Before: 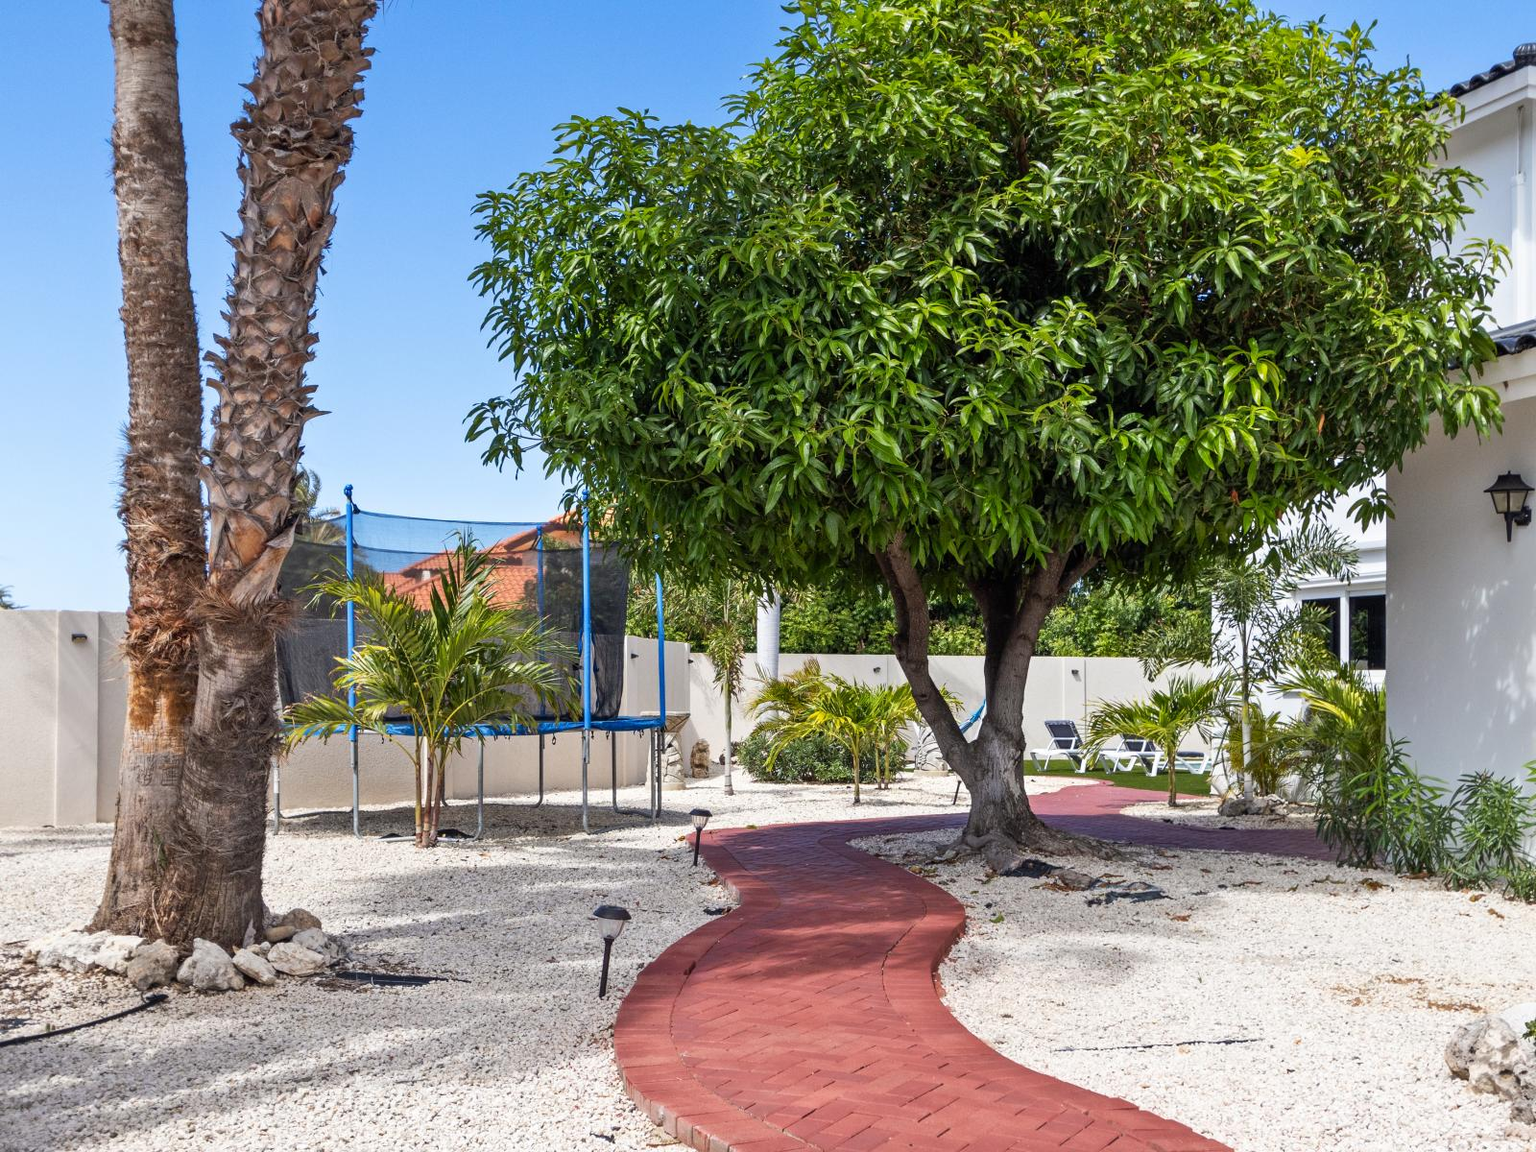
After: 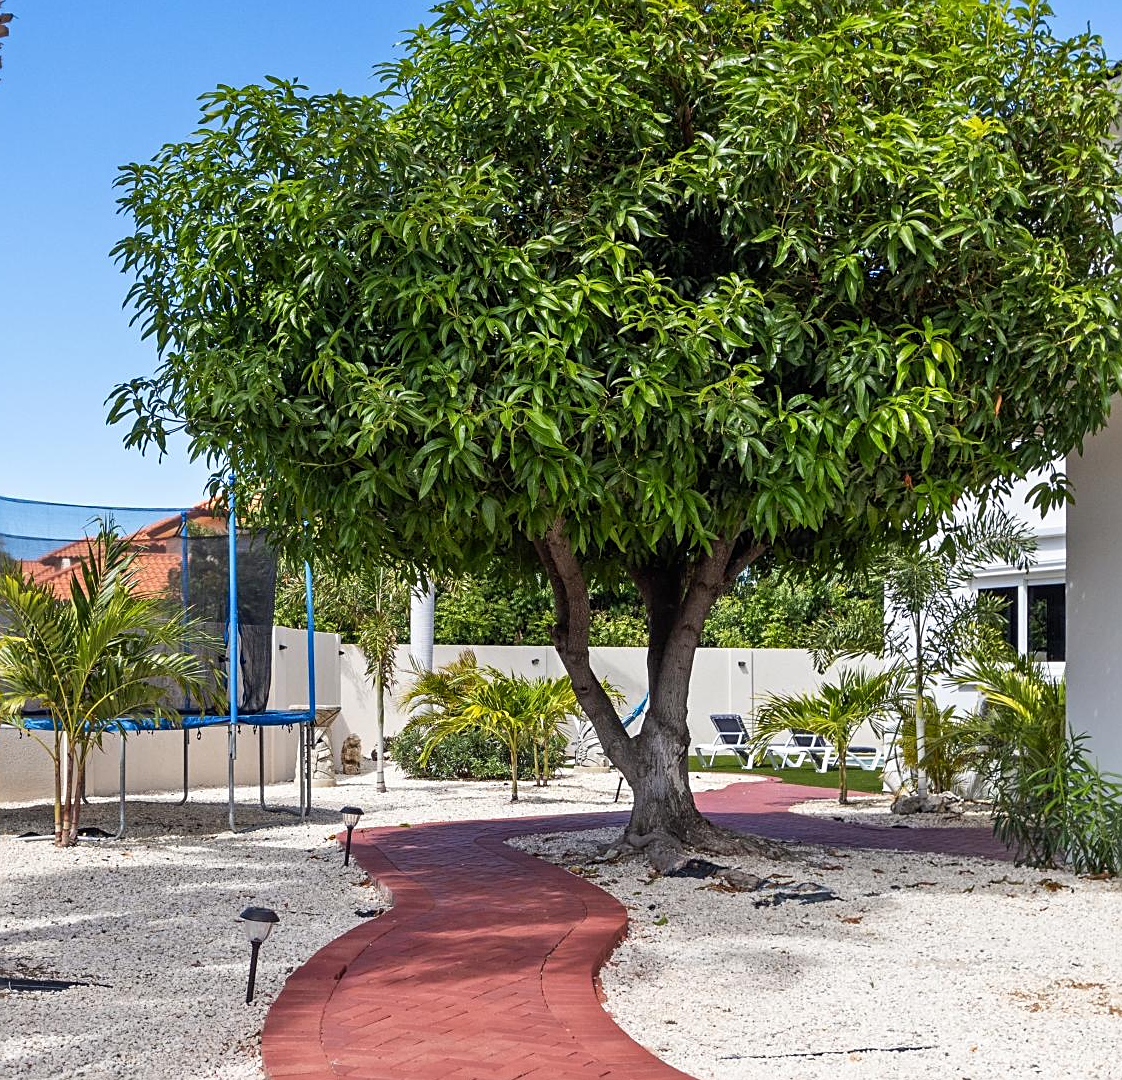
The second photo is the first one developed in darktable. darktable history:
sharpen: on, module defaults
crop and rotate: left 23.649%, top 3.012%, right 6.222%, bottom 6.965%
